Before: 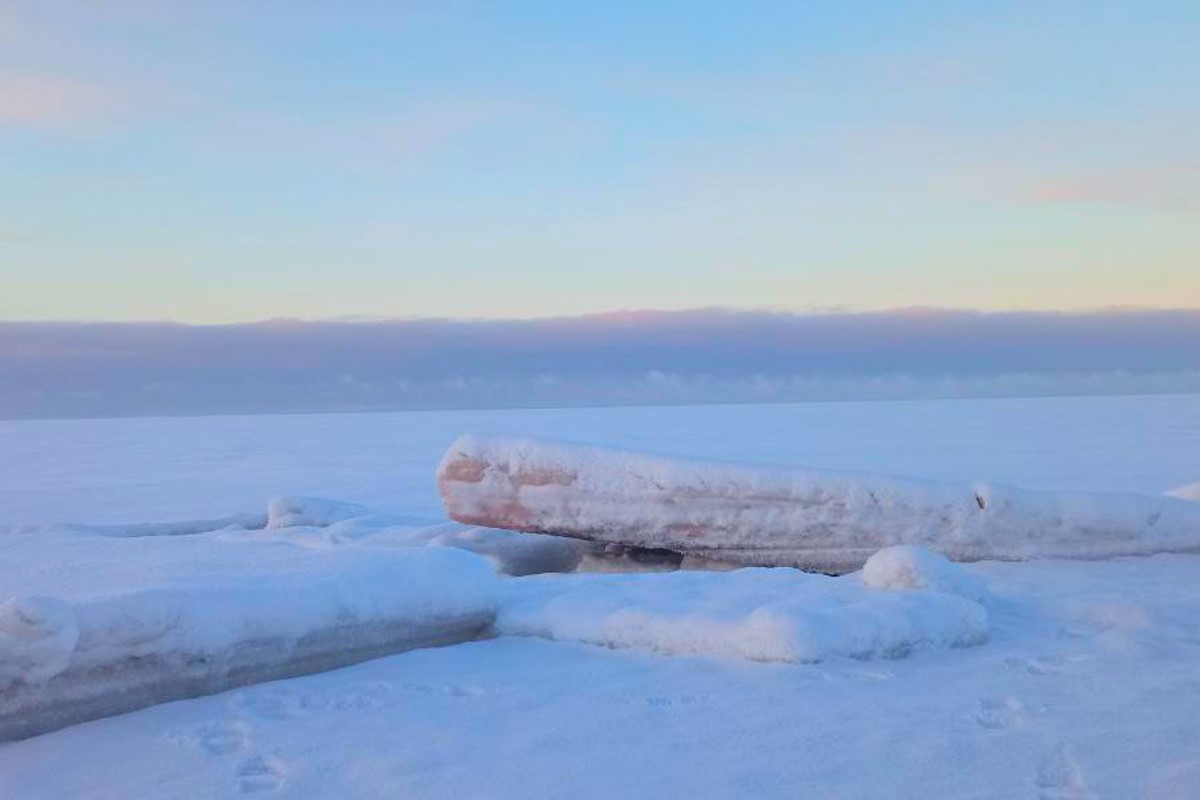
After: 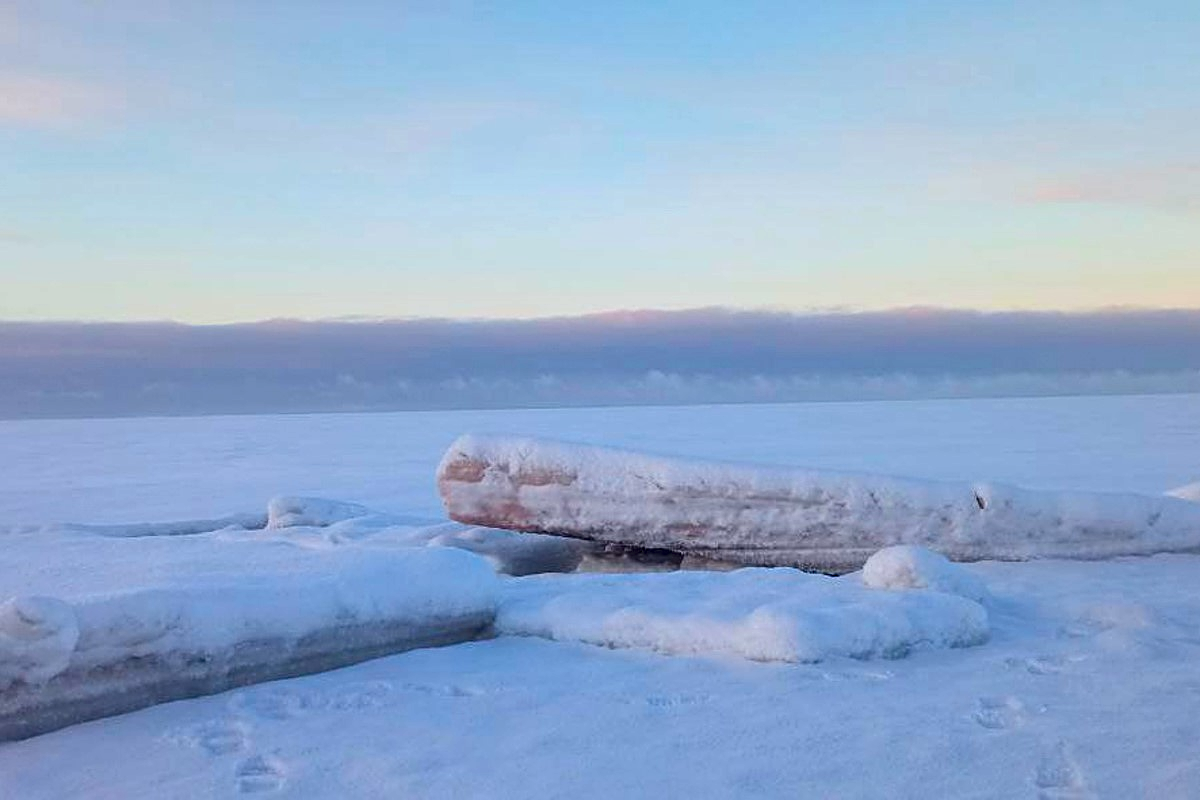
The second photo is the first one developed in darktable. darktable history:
sharpen: on, module defaults
local contrast: detail 150%
rgb curve: curves: ch0 [(0, 0) (0.093, 0.159) (0.241, 0.265) (0.414, 0.42) (1, 1)], compensate middle gray true, preserve colors basic power
